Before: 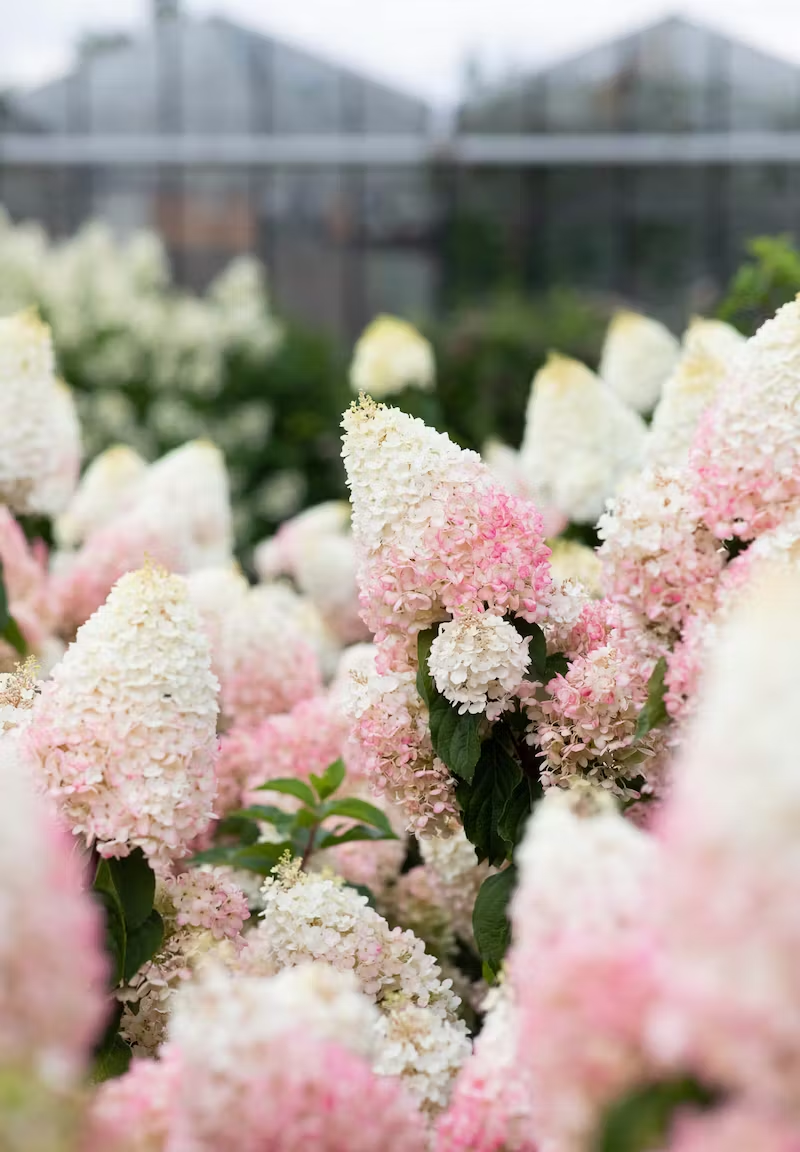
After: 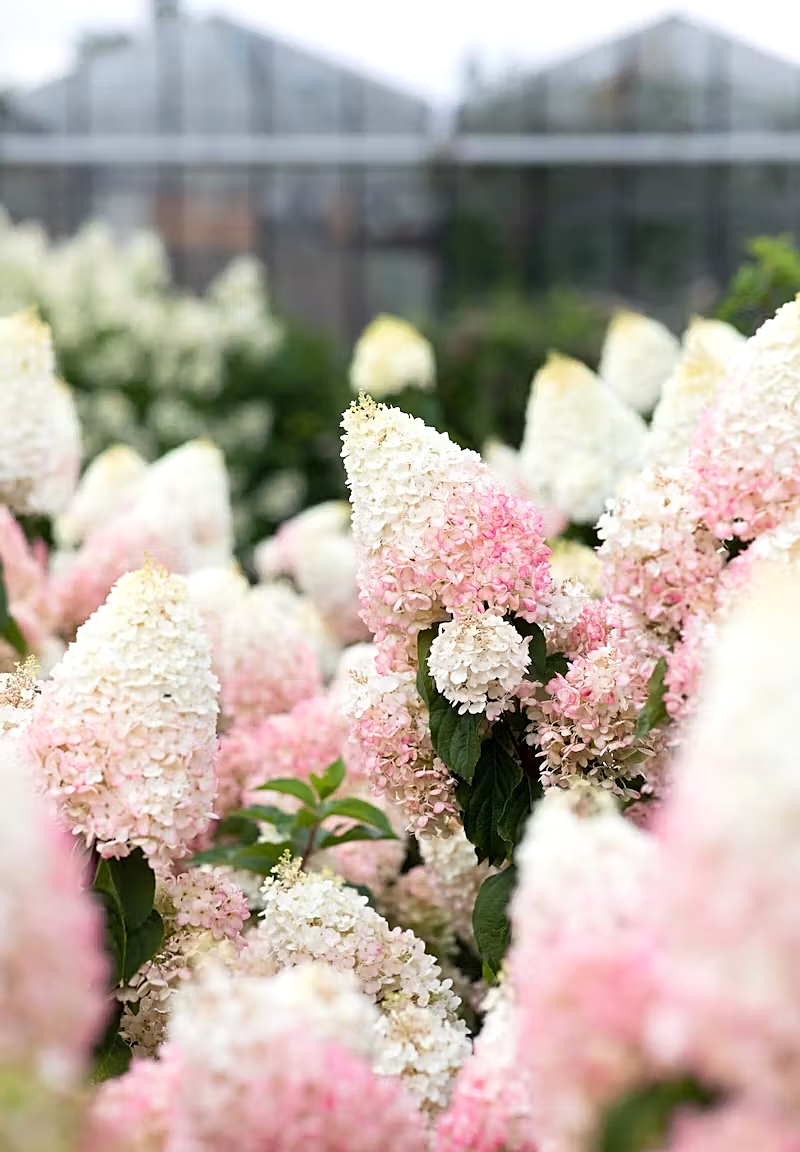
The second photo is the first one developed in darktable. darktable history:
exposure: exposure 0.202 EV, compensate exposure bias true, compensate highlight preservation false
base curve: preserve colors none
sharpen: on, module defaults
